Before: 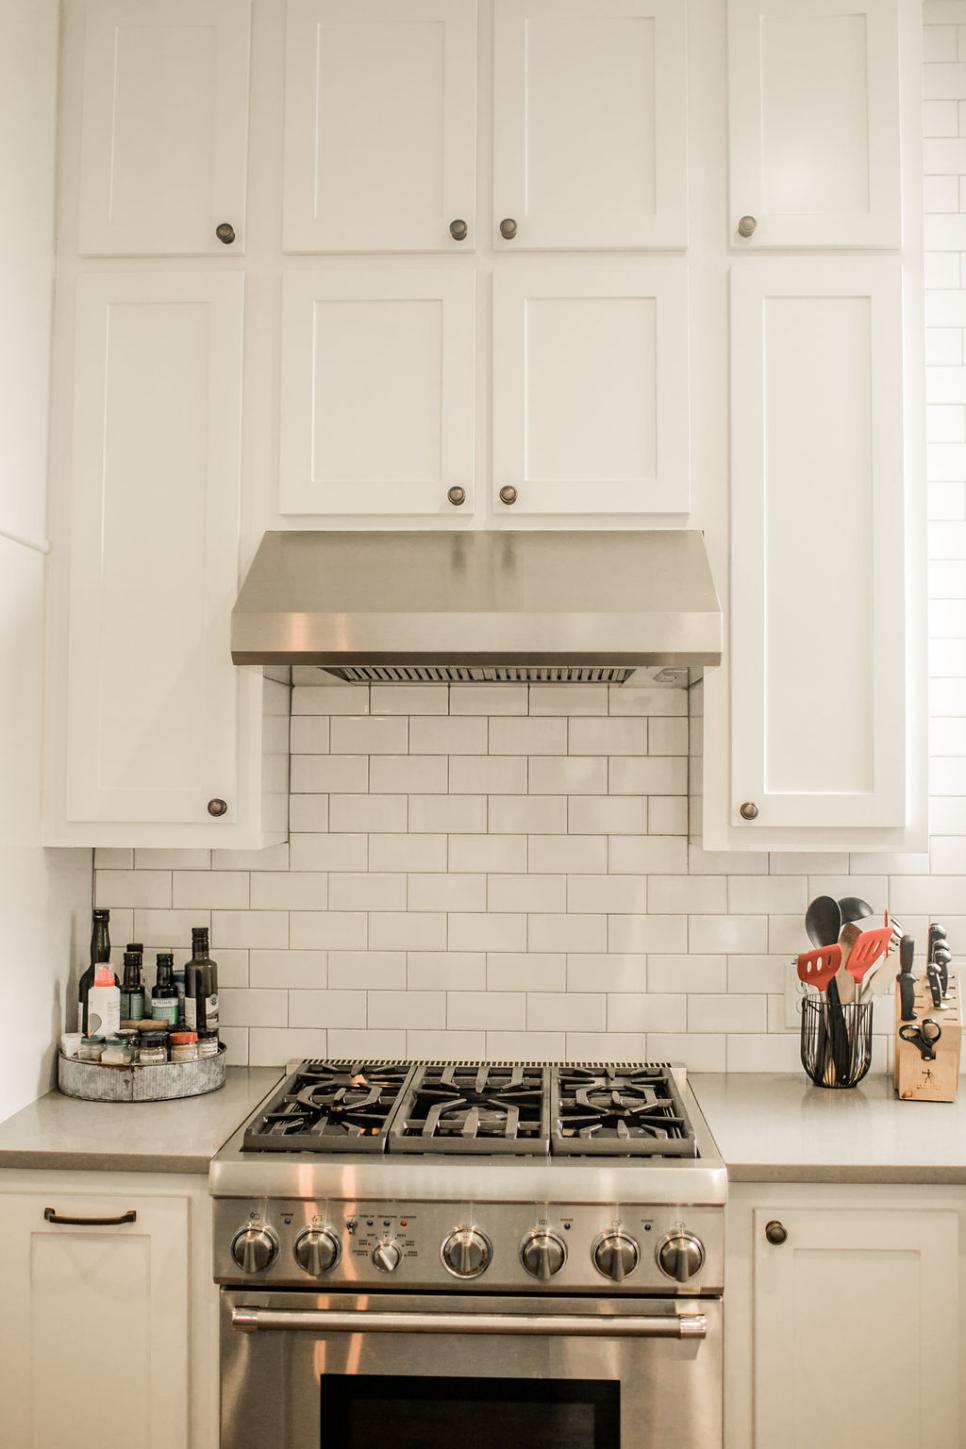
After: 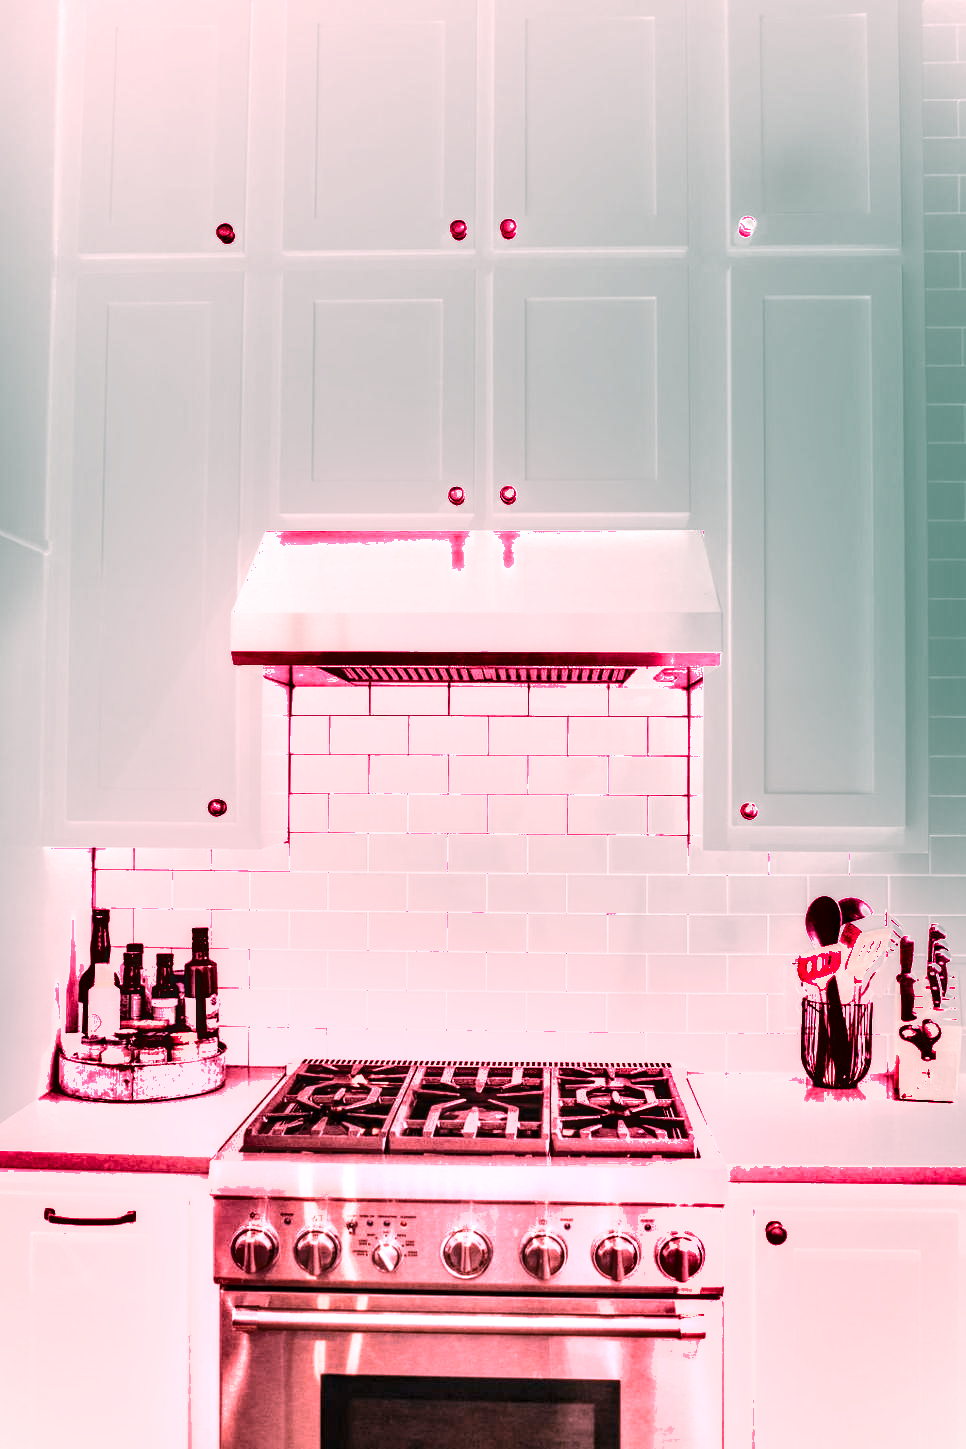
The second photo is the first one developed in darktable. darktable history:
basic adjustments: exposure 0.18 EV, brightness 0.05, saturation -0.32, vibrance 0.13
shadows and highlights: white point adjustment 1, soften with gaussian
white balance: red 2.501, blue 1.528
local contrast: highlights 40%, shadows 60%, detail 136%, midtone range 0.514
